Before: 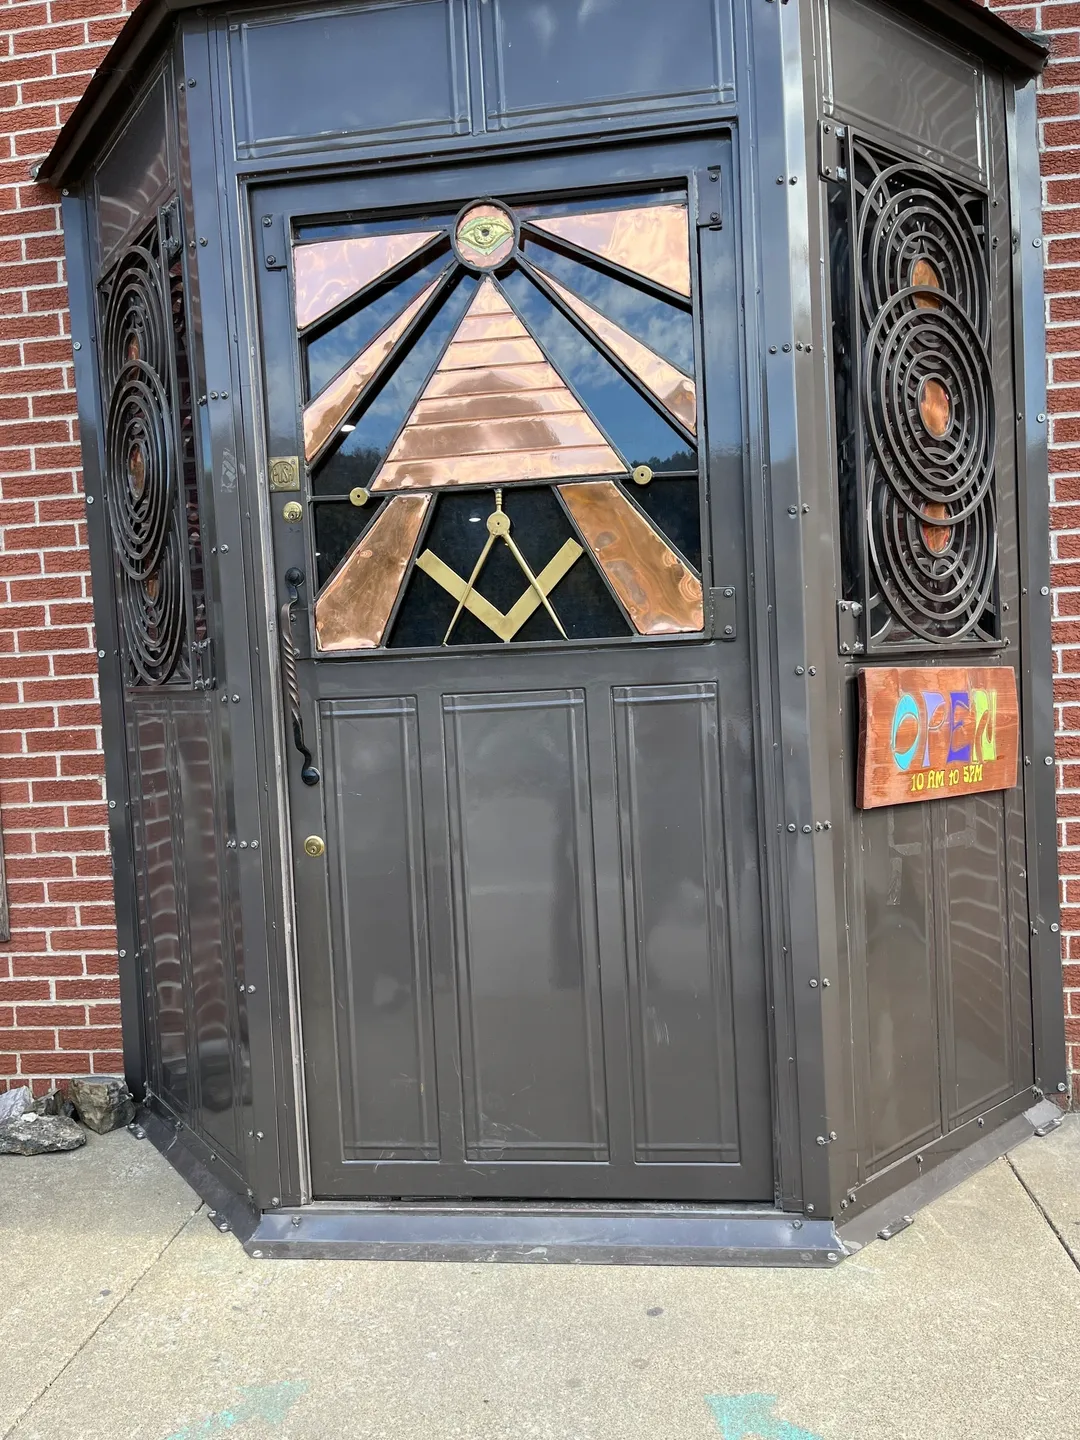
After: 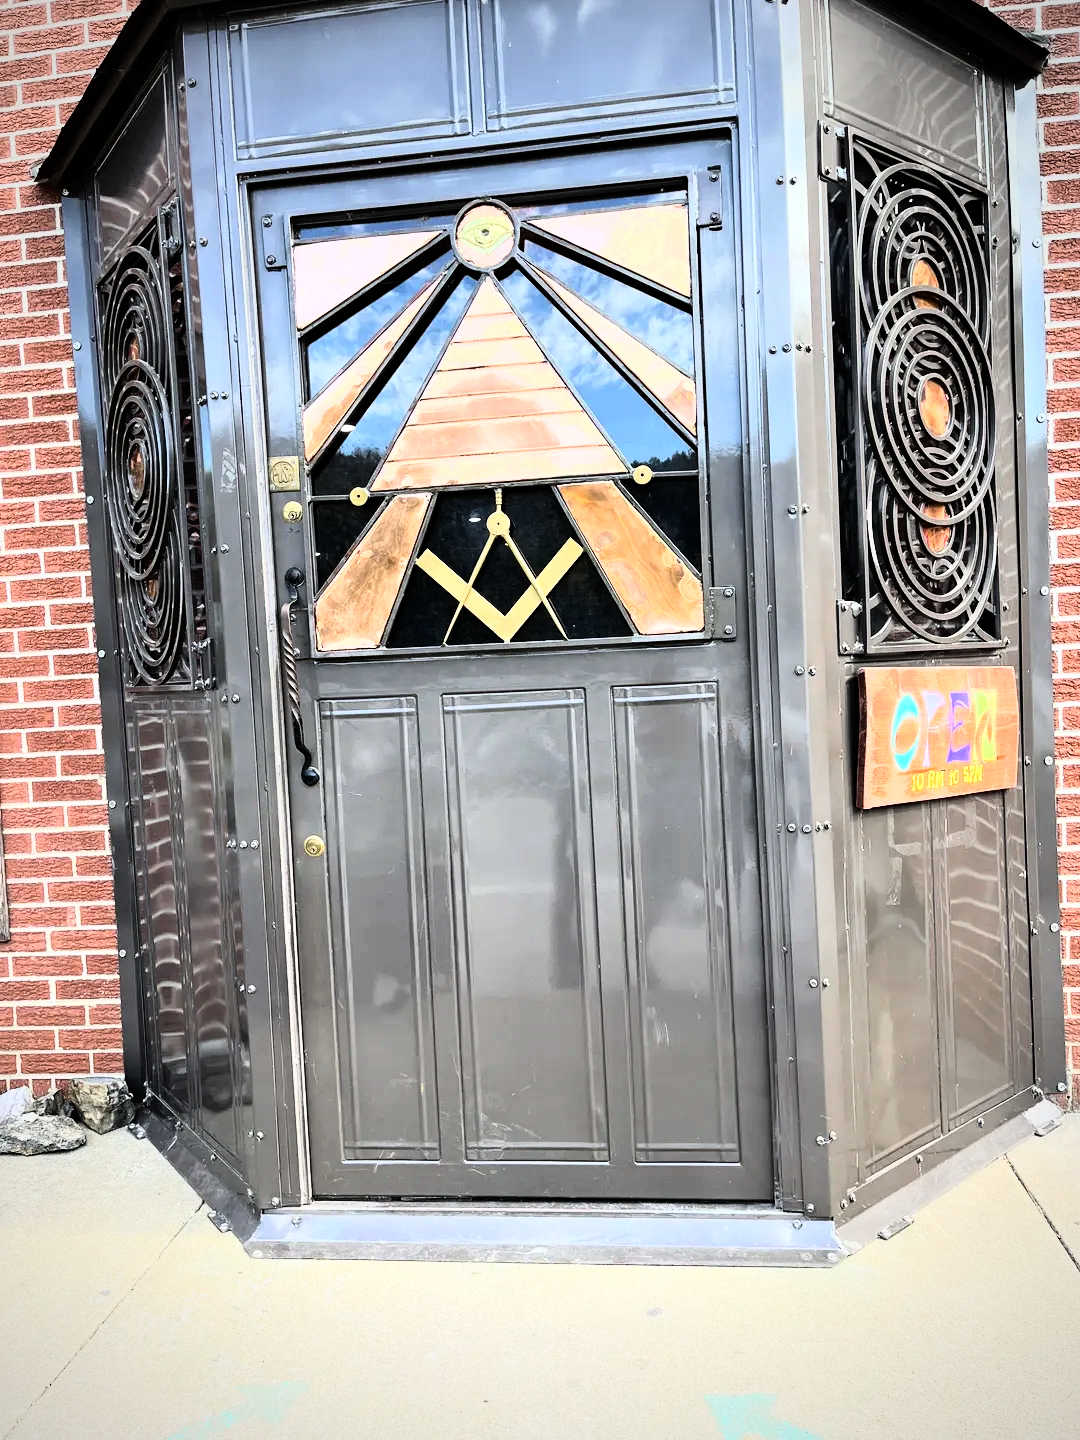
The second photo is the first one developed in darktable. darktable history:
rgb curve: curves: ch0 [(0, 0) (0.21, 0.15) (0.24, 0.21) (0.5, 0.75) (0.75, 0.96) (0.89, 0.99) (1, 1)]; ch1 [(0, 0.02) (0.21, 0.13) (0.25, 0.2) (0.5, 0.67) (0.75, 0.9) (0.89, 0.97) (1, 1)]; ch2 [(0, 0.02) (0.21, 0.13) (0.25, 0.2) (0.5, 0.67) (0.75, 0.9) (0.89, 0.97) (1, 1)], compensate middle gray true
vignetting: fall-off radius 60.92%
